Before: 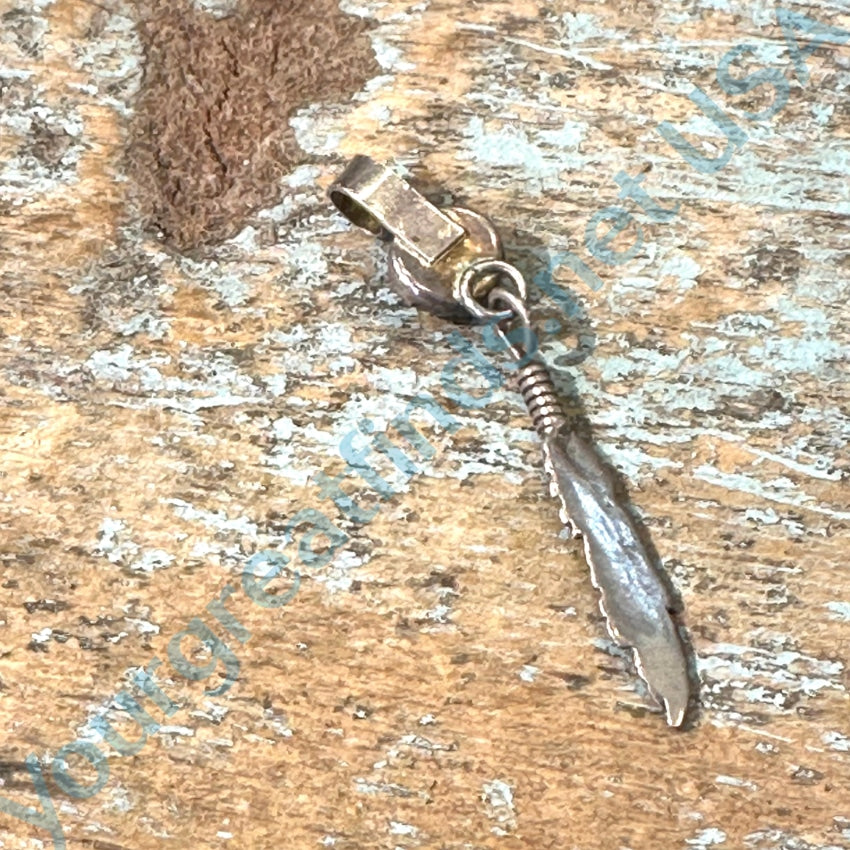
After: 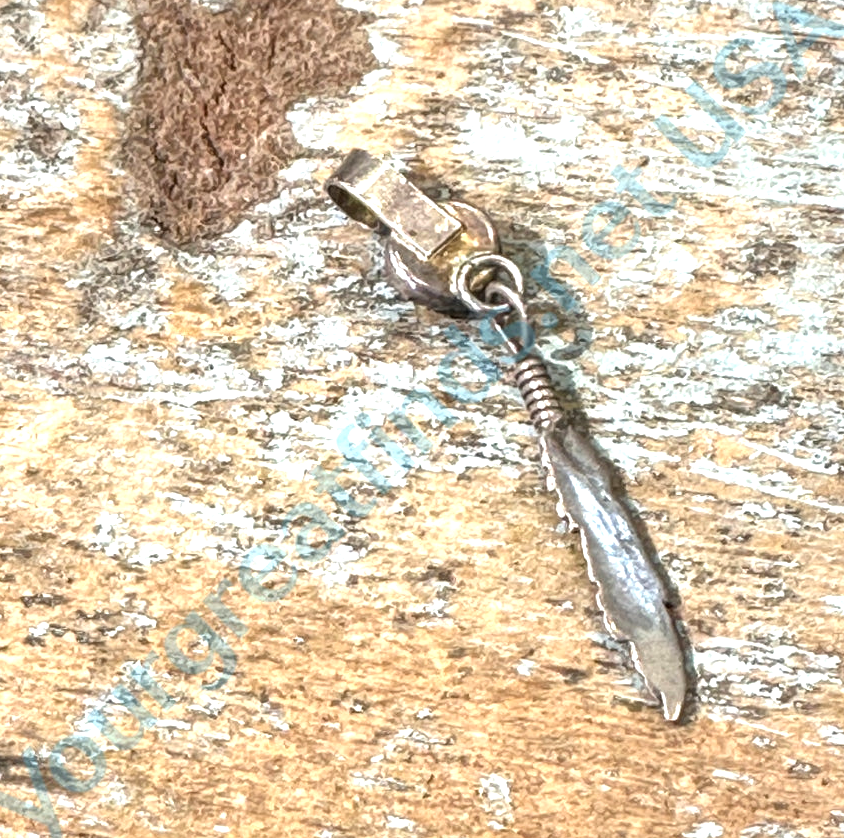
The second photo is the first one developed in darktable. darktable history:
local contrast: on, module defaults
tone equalizer: -8 EV -0.422 EV, -7 EV -0.357 EV, -6 EV -0.345 EV, -5 EV -0.246 EV, -3 EV 0.192 EV, -2 EV 0.341 EV, -1 EV 0.39 EV, +0 EV 0.425 EV
crop: left 0.442%, top 0.743%, right 0.18%, bottom 0.66%
